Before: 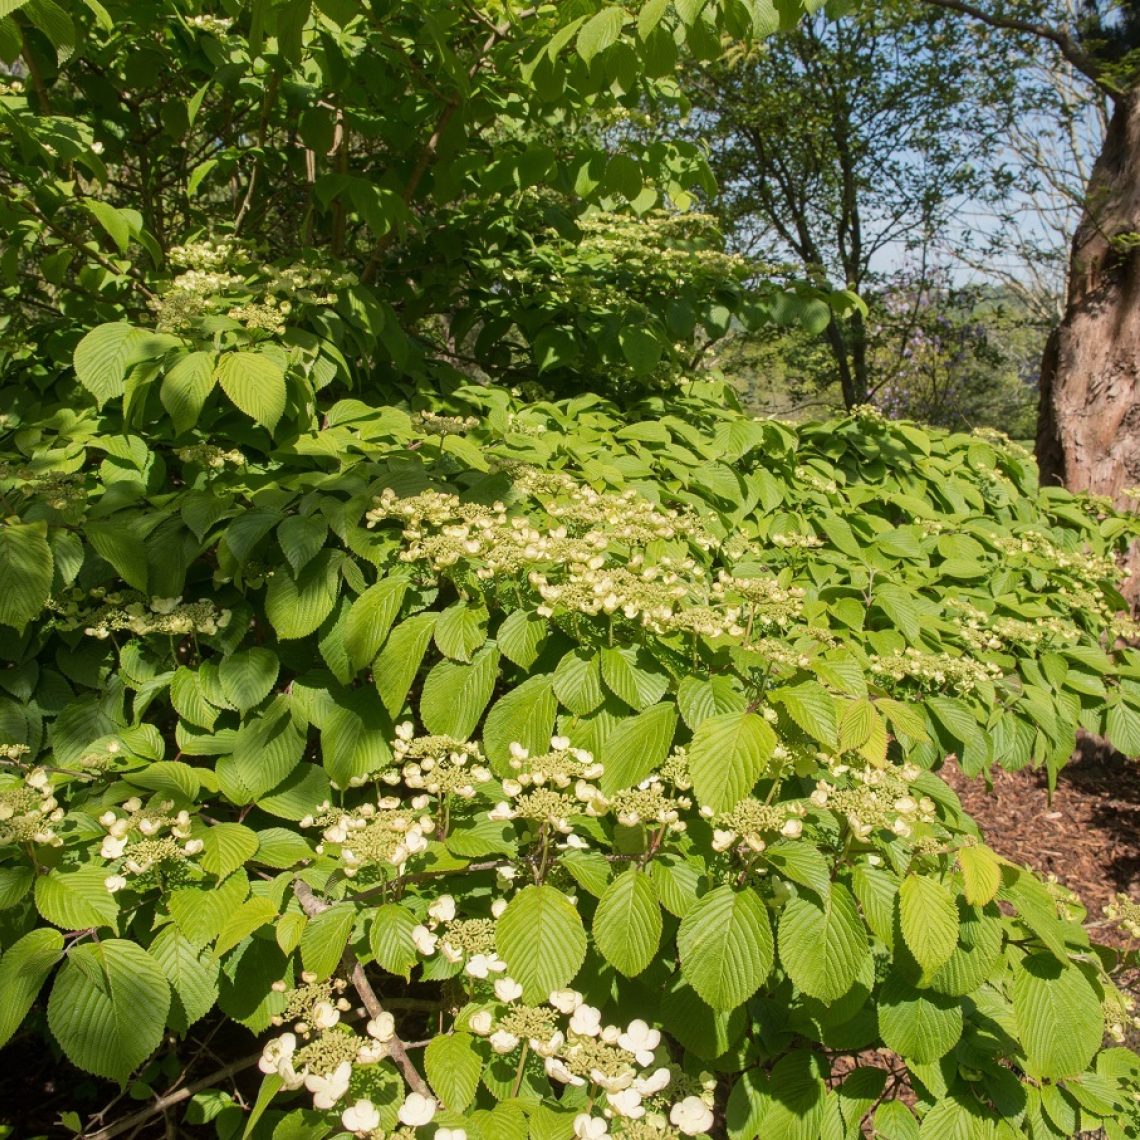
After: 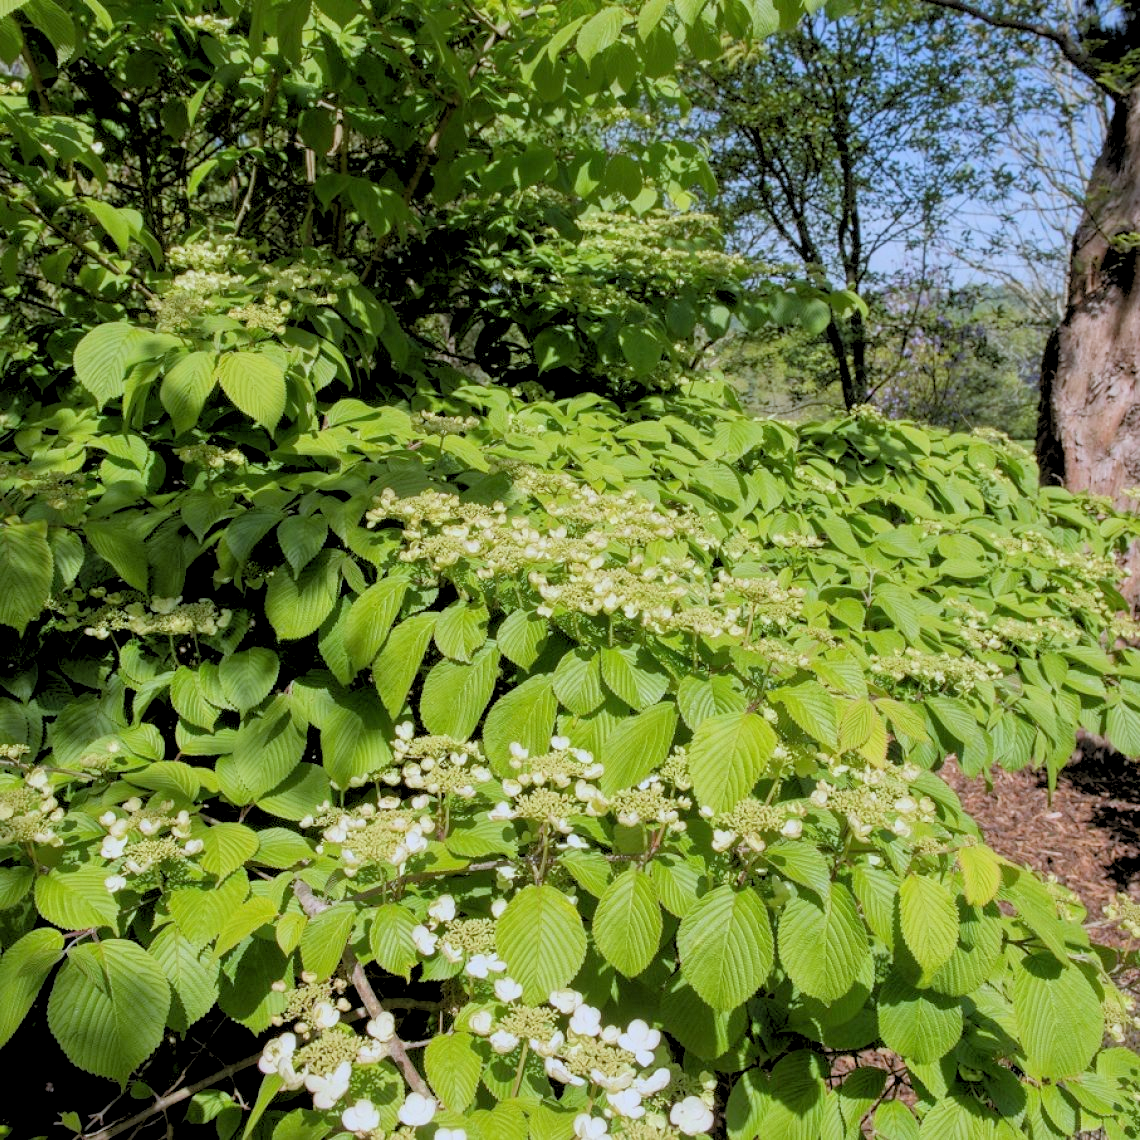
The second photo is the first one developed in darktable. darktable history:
white balance: red 0.948, green 1.02, blue 1.176
rgb levels: preserve colors sum RGB, levels [[0.038, 0.433, 0.934], [0, 0.5, 1], [0, 0.5, 1]]
